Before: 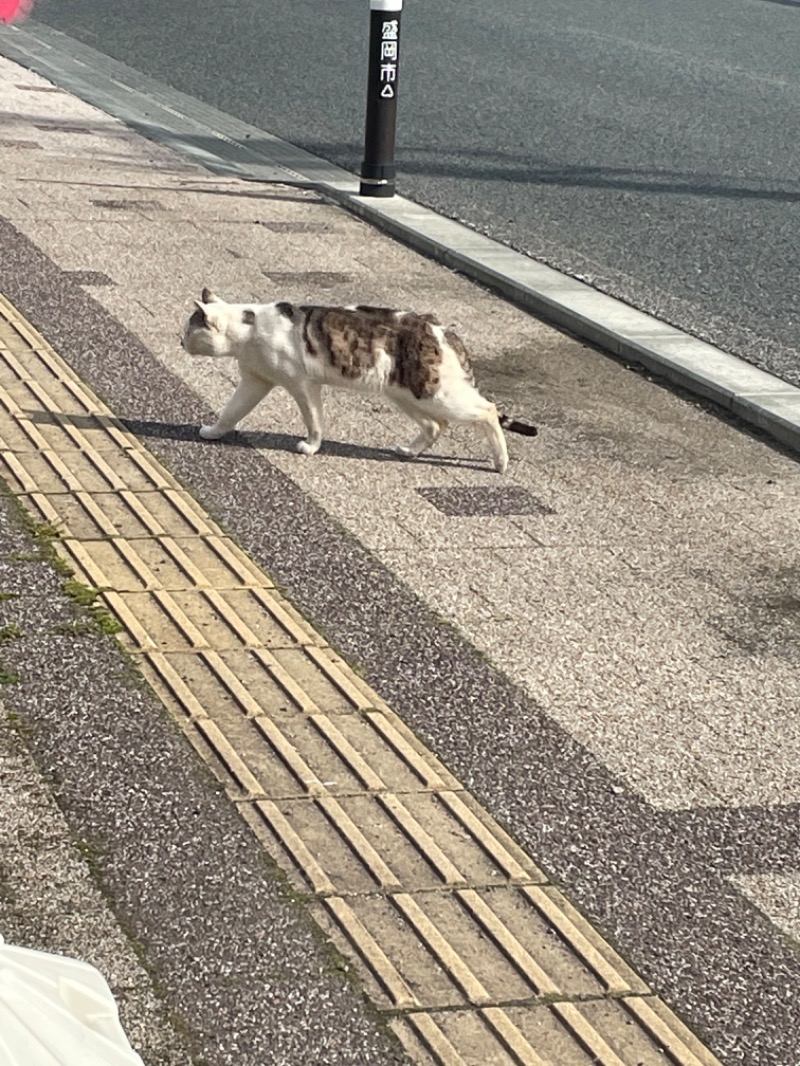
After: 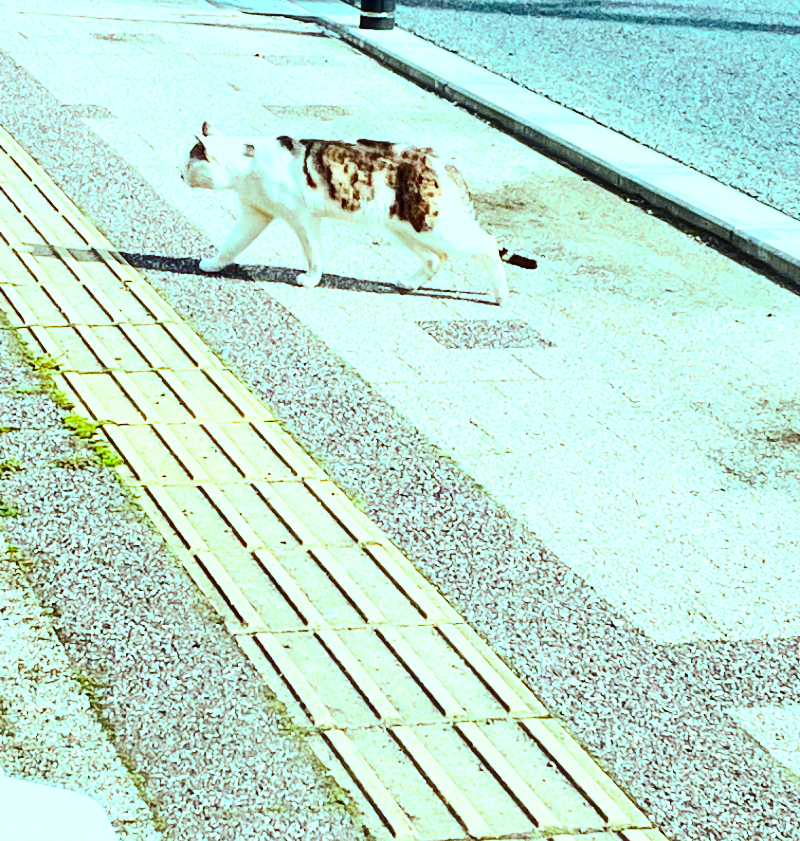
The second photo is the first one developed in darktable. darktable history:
color balance rgb: shadows lift › luminance -19.609%, highlights gain › luminance -32.974%, highlights gain › chroma 5.612%, highlights gain › hue 216.93°, linear chroma grading › global chroma 8.872%, perceptual saturation grading › global saturation 29.663%, perceptual brilliance grading › highlights 9.457%, perceptual brilliance grading › shadows -4.587%, global vibrance 20%
local contrast: highlights 101%, shadows 99%, detail 119%, midtone range 0.2
crop and rotate: top 15.733%, bottom 5.365%
sharpen: radius 2.854, amount 0.871, threshold 47.46
exposure: black level correction 0, exposure 0.599 EV, compensate highlight preservation false
contrast brightness saturation: contrast 0.4, brightness 0.098, saturation 0.211
base curve: curves: ch0 [(0, 0) (0.028, 0.03) (0.121, 0.232) (0.46, 0.748) (0.859, 0.968) (1, 1)], preserve colors none
